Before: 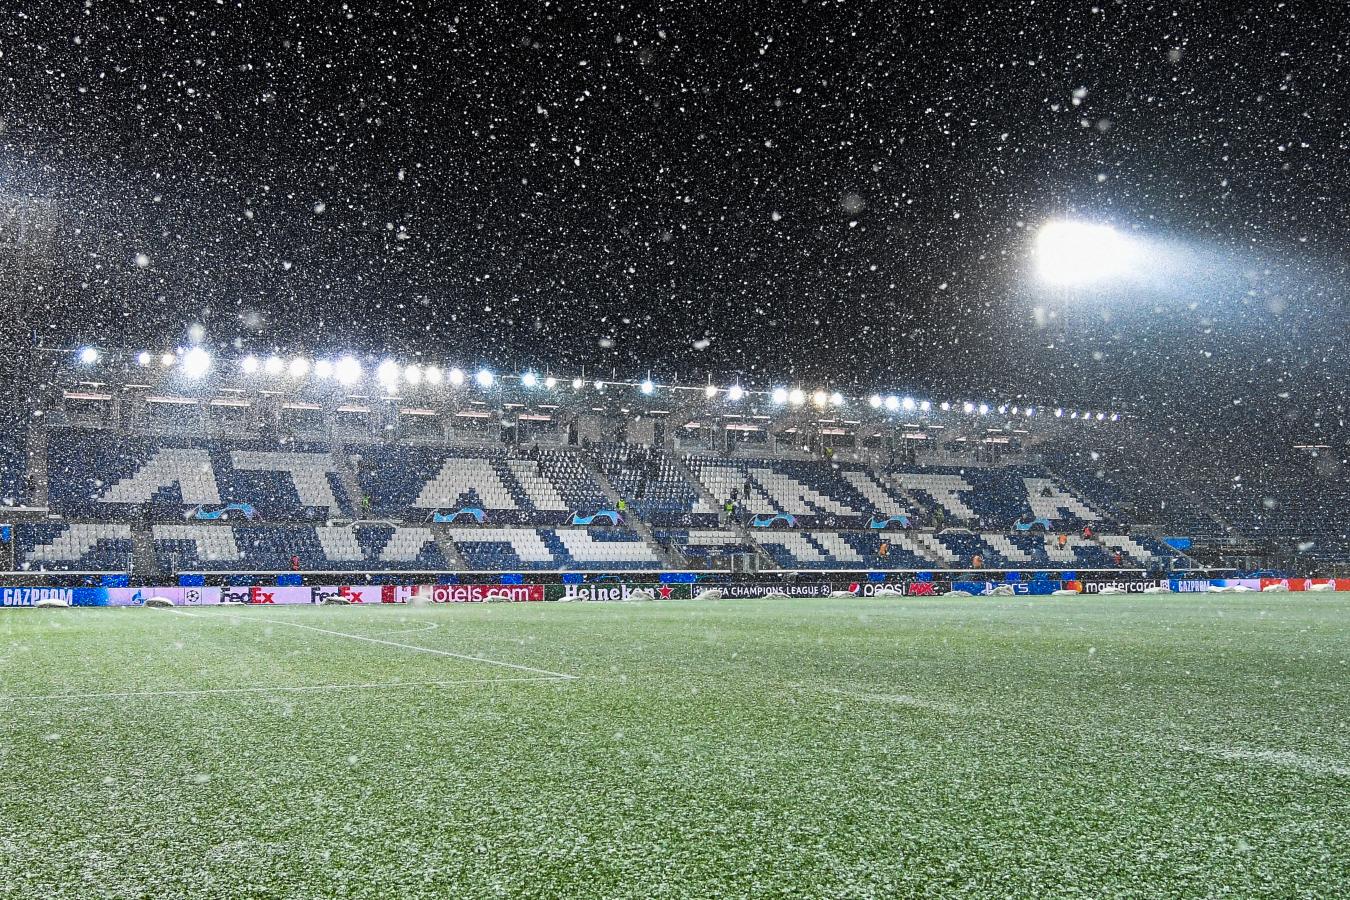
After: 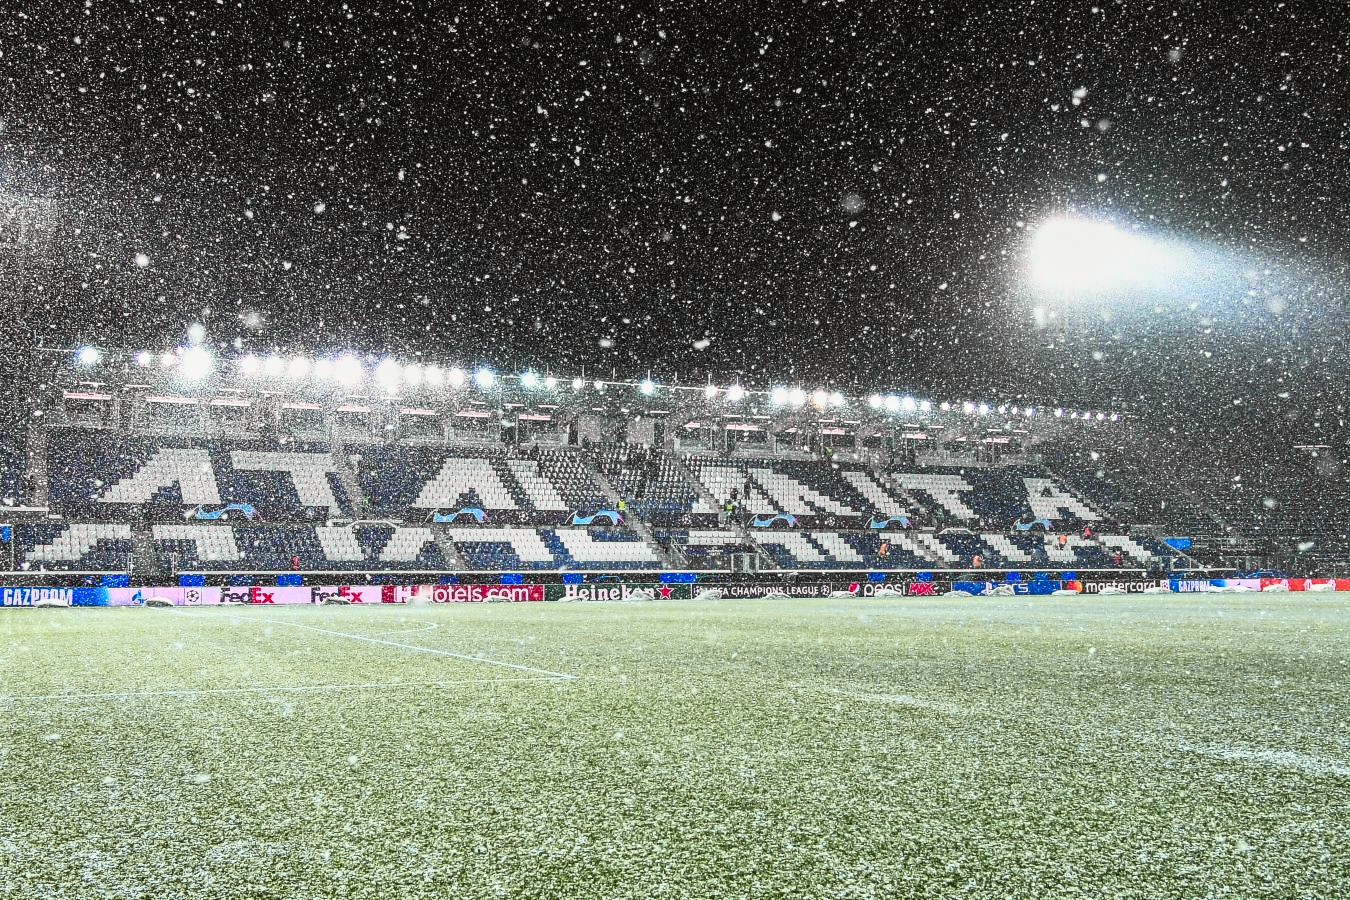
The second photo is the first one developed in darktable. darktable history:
local contrast: on, module defaults
tone curve: curves: ch0 [(0, 0.026) (0.172, 0.194) (0.398, 0.437) (0.469, 0.544) (0.612, 0.741) (0.845, 0.926) (1, 0.968)]; ch1 [(0, 0) (0.437, 0.453) (0.472, 0.467) (0.502, 0.502) (0.531, 0.546) (0.574, 0.583) (0.617, 0.64) (0.699, 0.749) (0.859, 0.919) (1, 1)]; ch2 [(0, 0) (0.33, 0.301) (0.421, 0.443) (0.476, 0.502) (0.511, 0.504) (0.553, 0.553) (0.595, 0.586) (0.664, 0.664) (1, 1)], color space Lab, independent channels, preserve colors none
